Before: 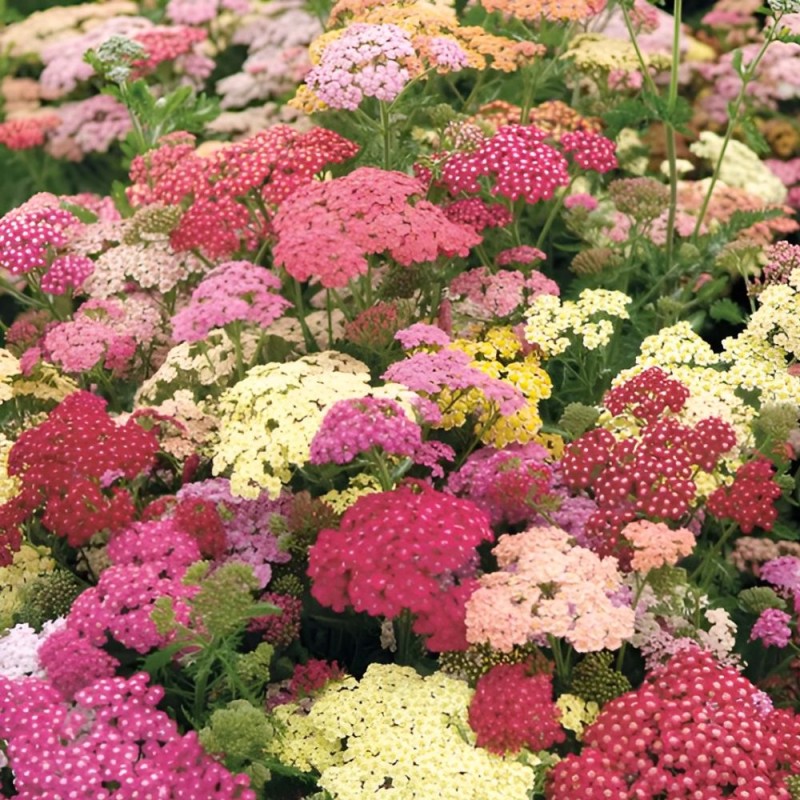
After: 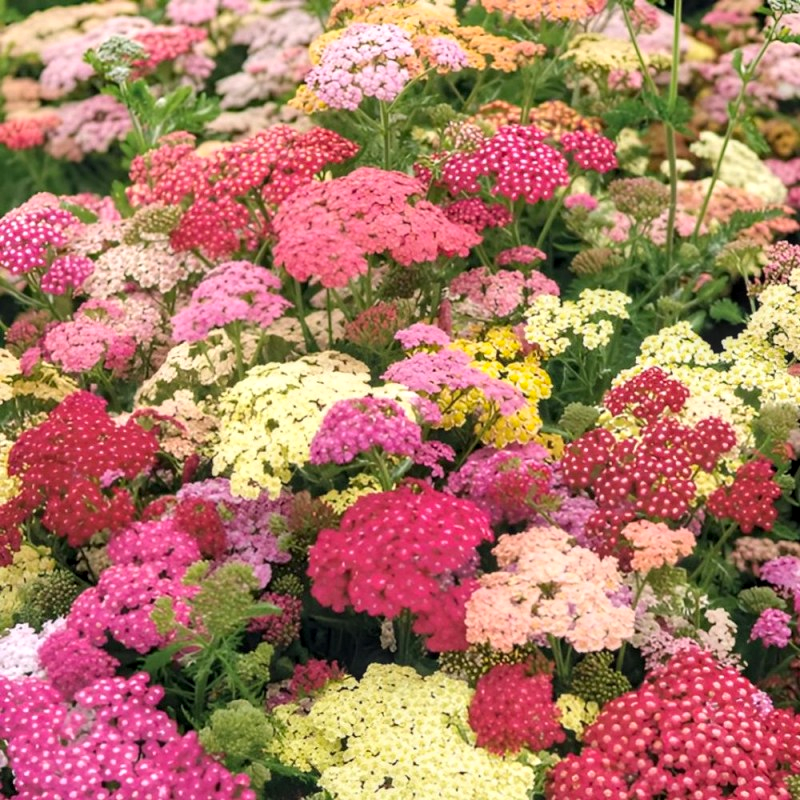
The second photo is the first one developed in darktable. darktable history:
local contrast: highlights 28%, detail 130%
contrast brightness saturation: contrast 0.028, brightness 0.056, saturation 0.133
